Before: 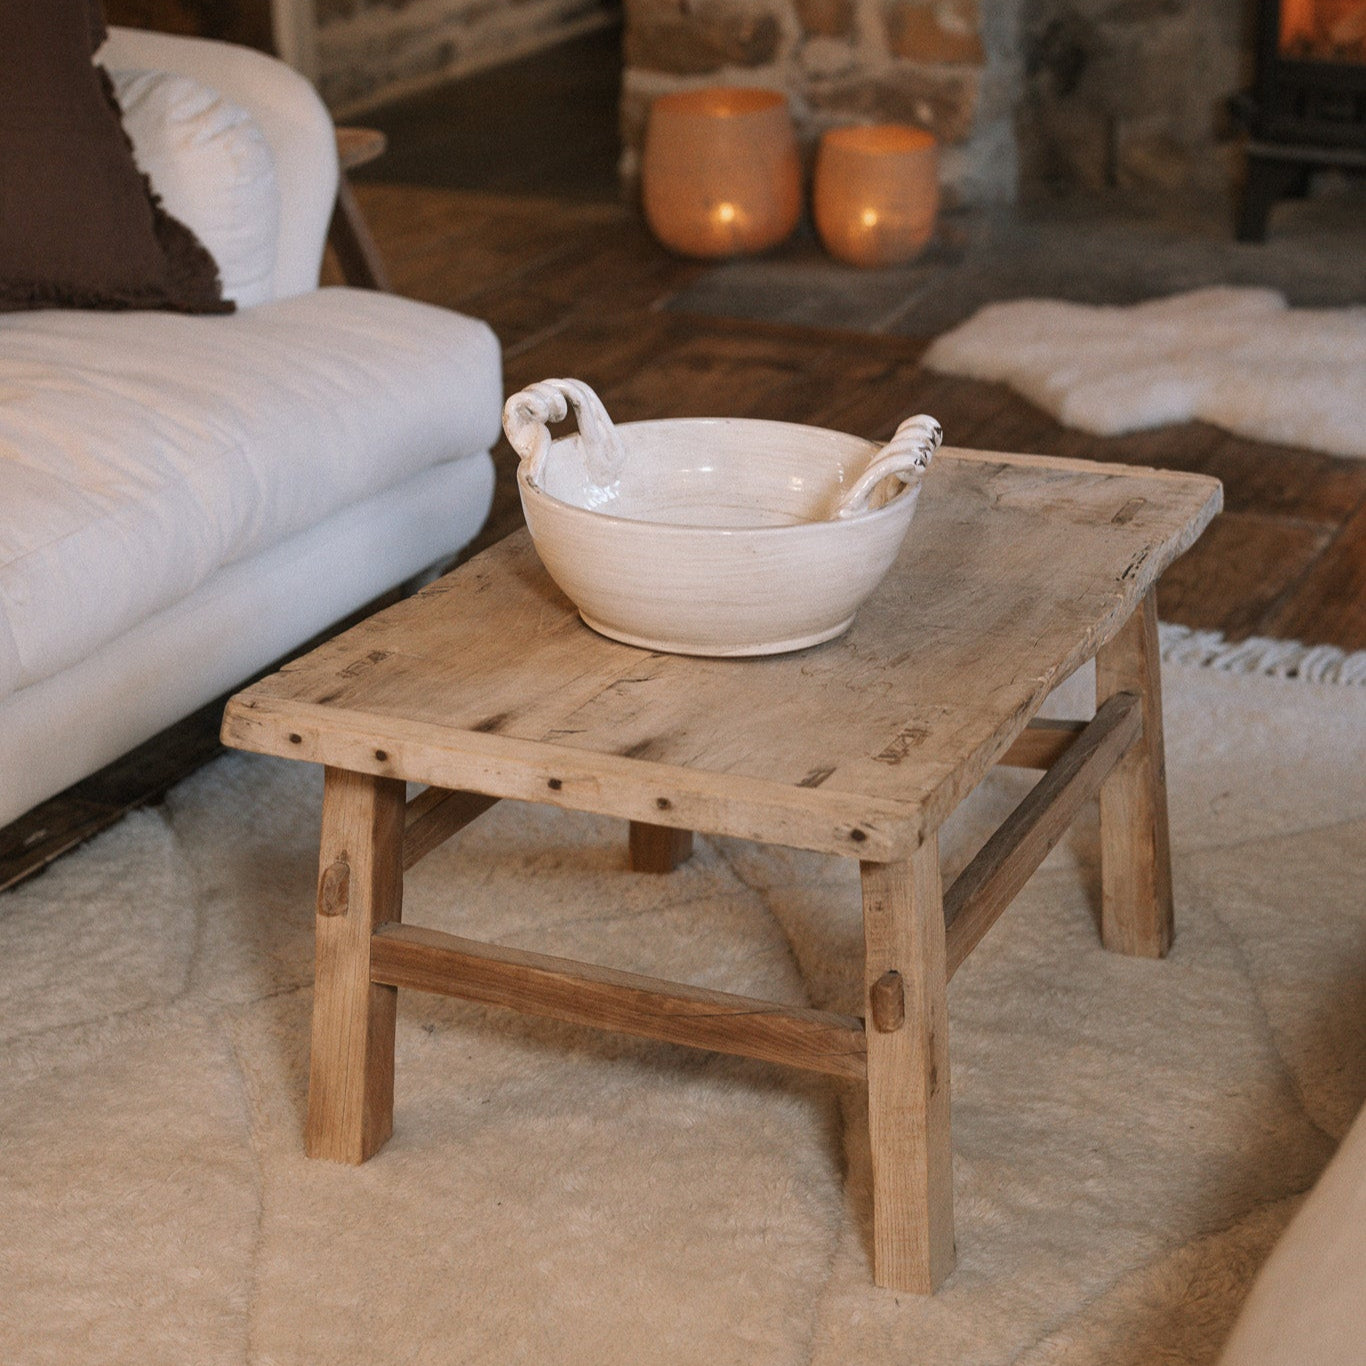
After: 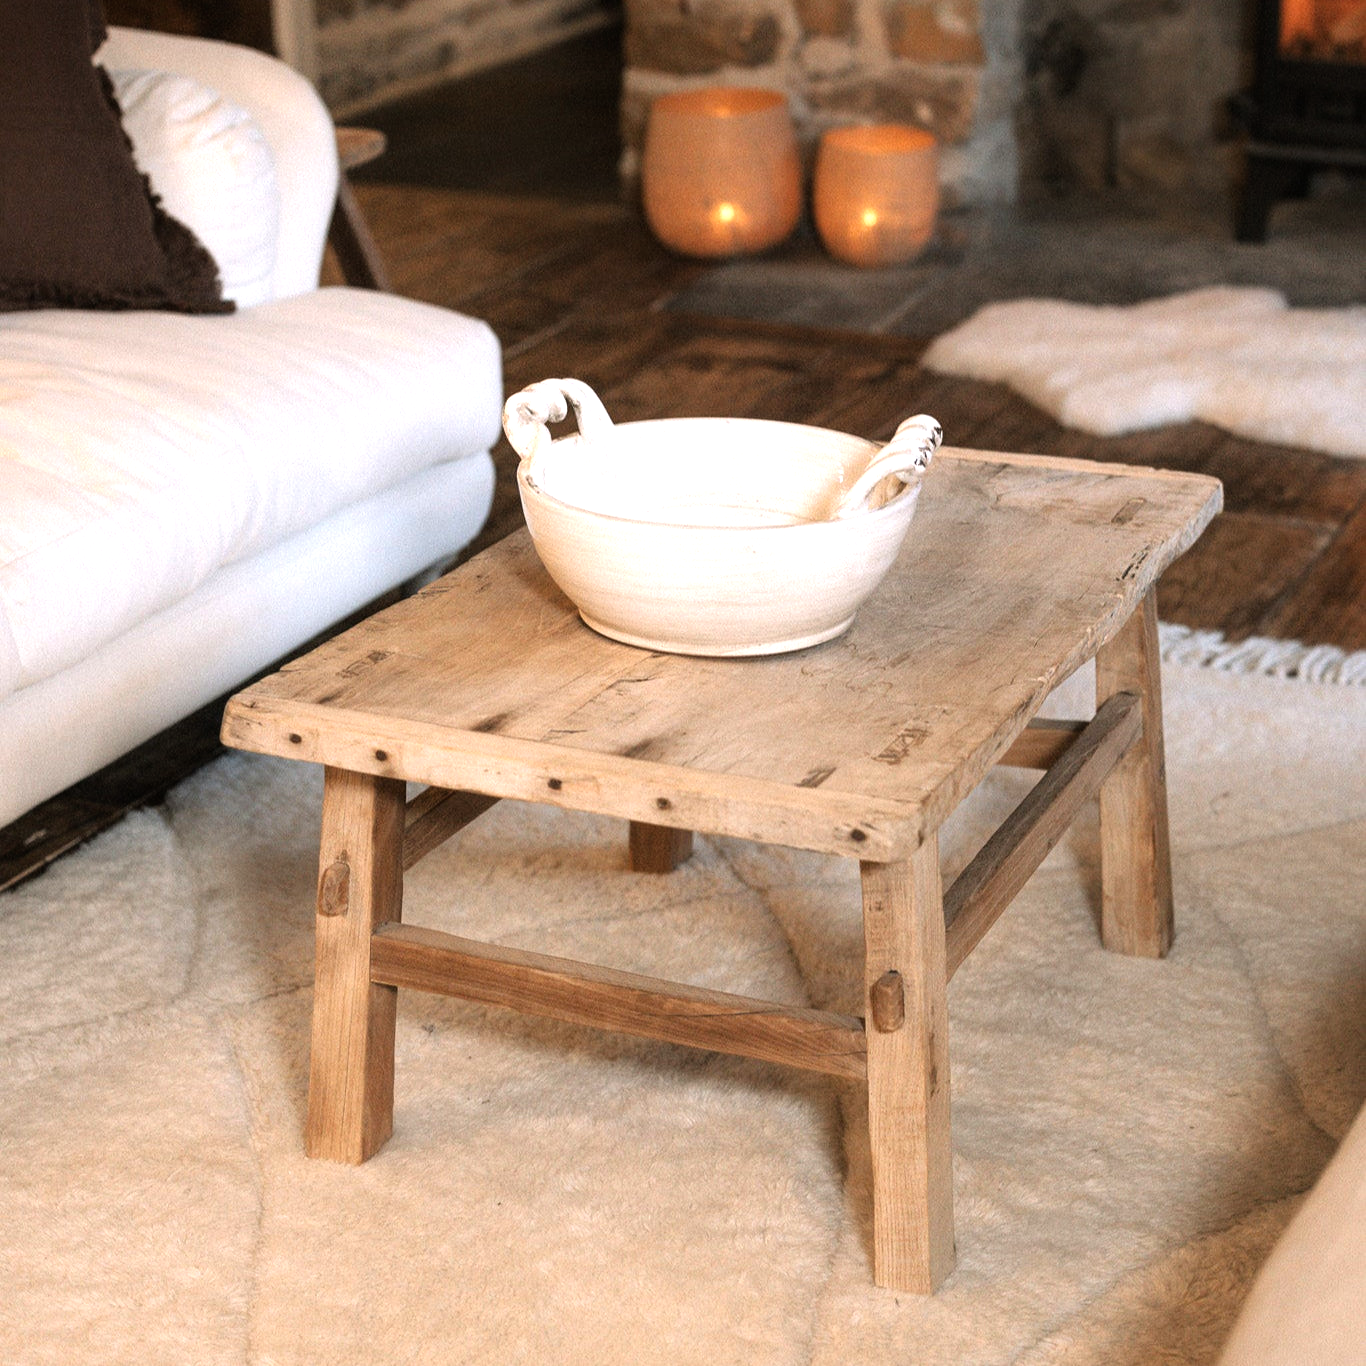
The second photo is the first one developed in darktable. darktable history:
tone equalizer: -8 EV -1.07 EV, -7 EV -1.02 EV, -6 EV -0.851 EV, -5 EV -0.556 EV, -3 EV 0.57 EV, -2 EV 0.863 EV, -1 EV 0.987 EV, +0 EV 1.07 EV
